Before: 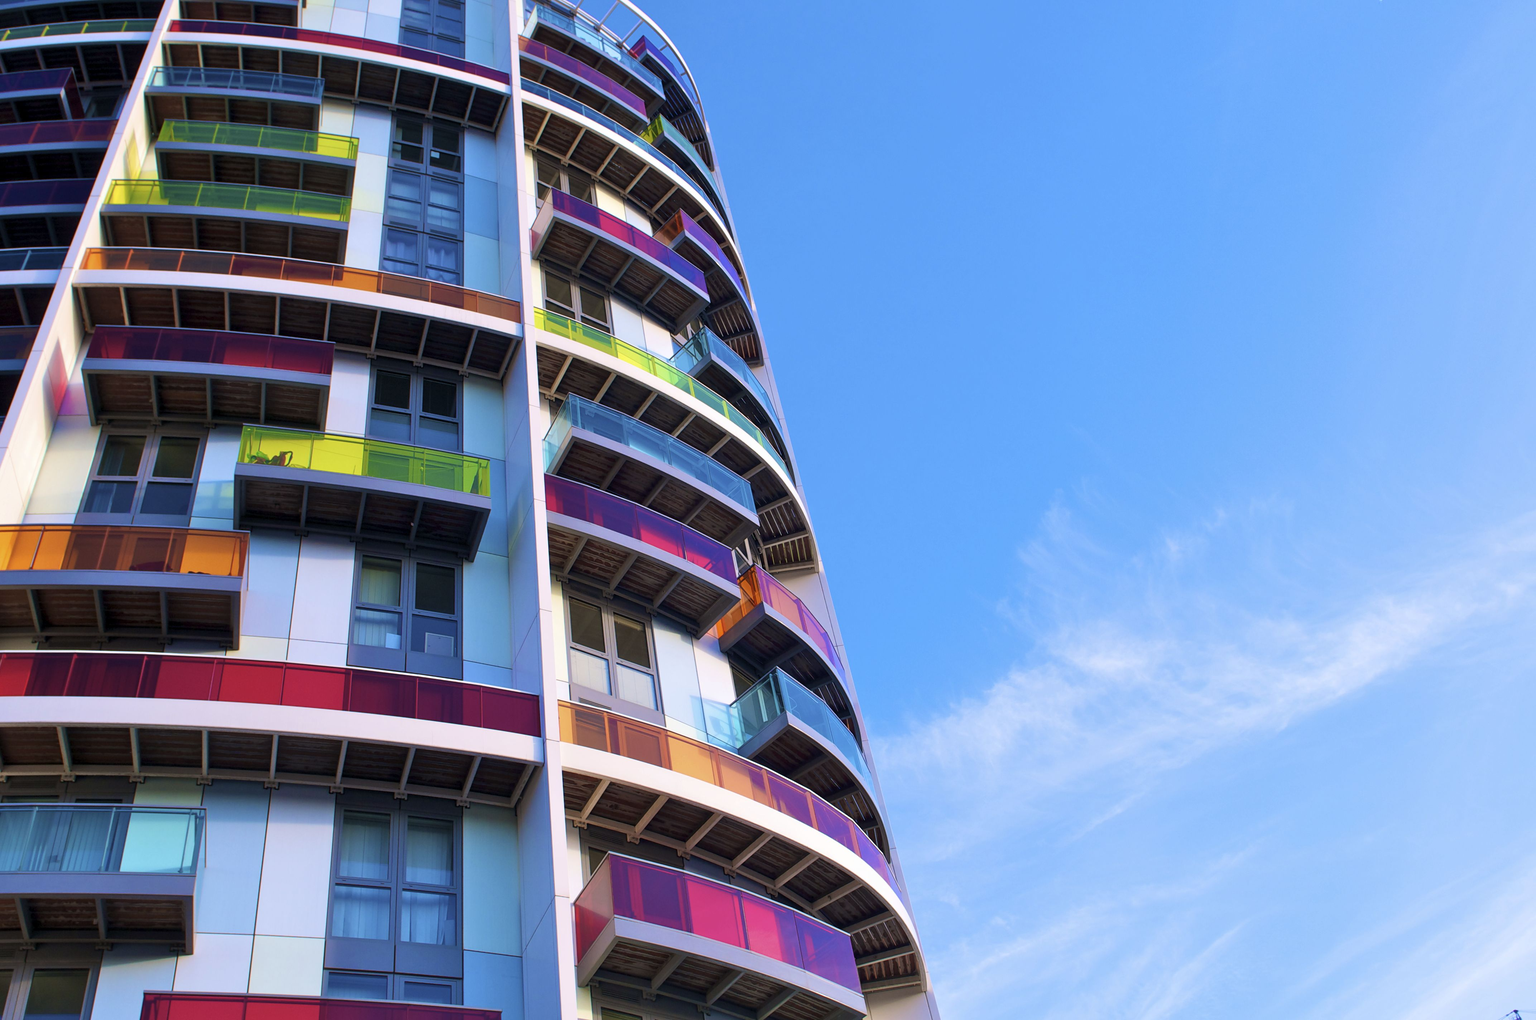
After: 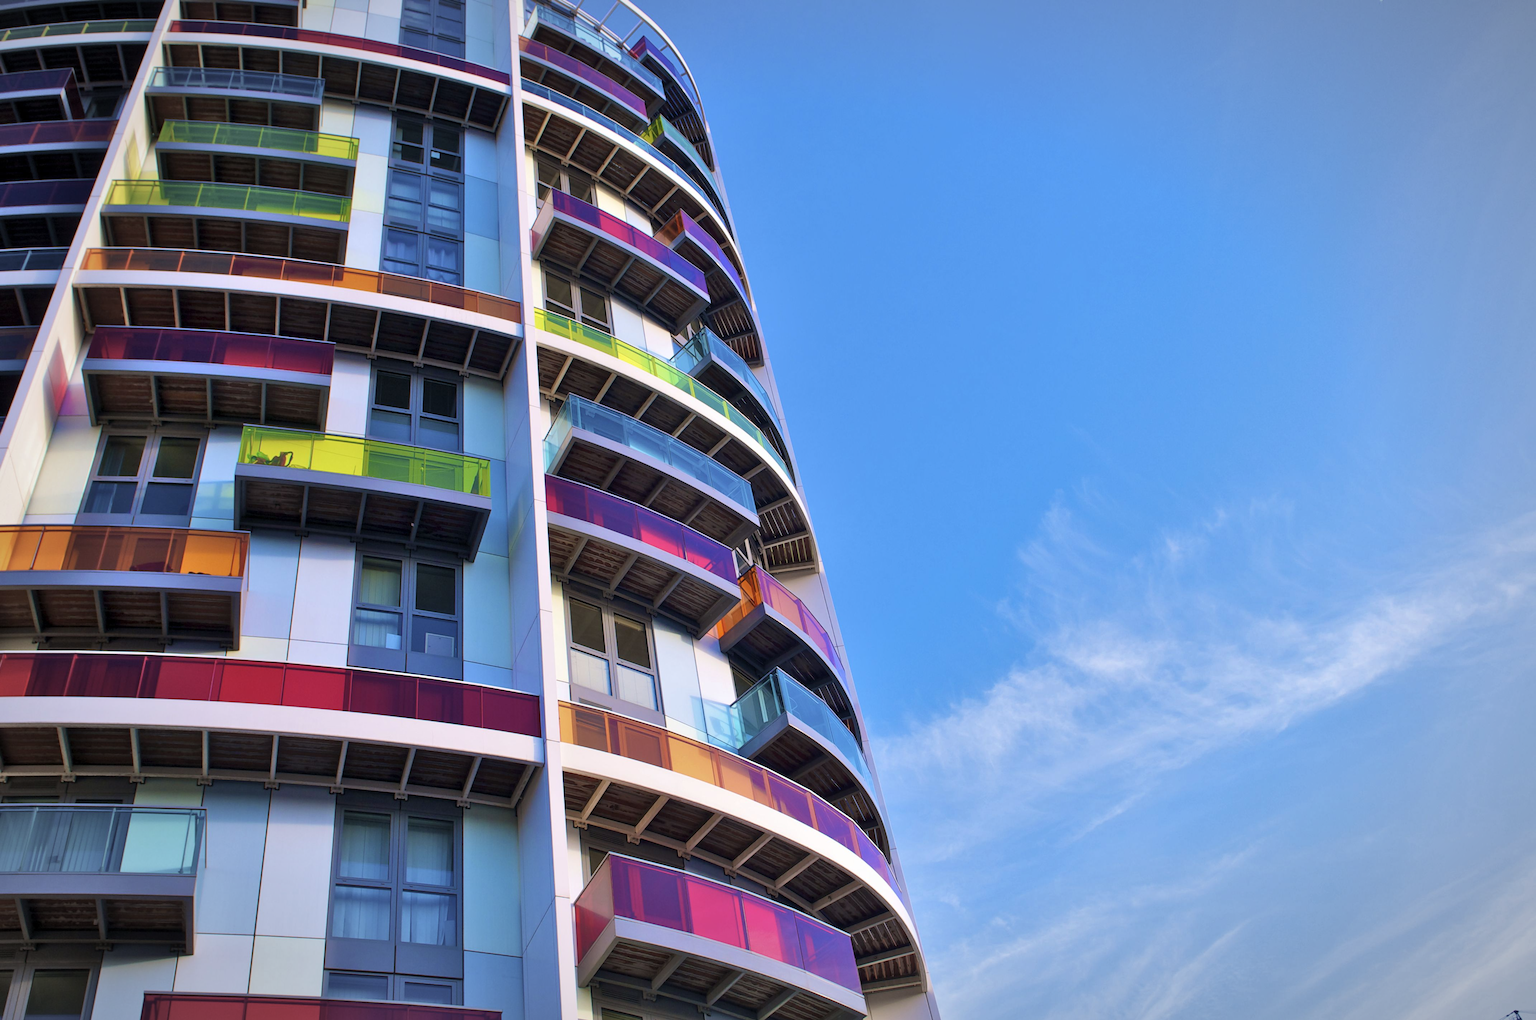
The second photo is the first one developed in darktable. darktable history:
vignetting: fall-off radius 70%, automatic ratio true
shadows and highlights: white point adjustment 0.05, highlights color adjustment 55.9%, soften with gaussian
